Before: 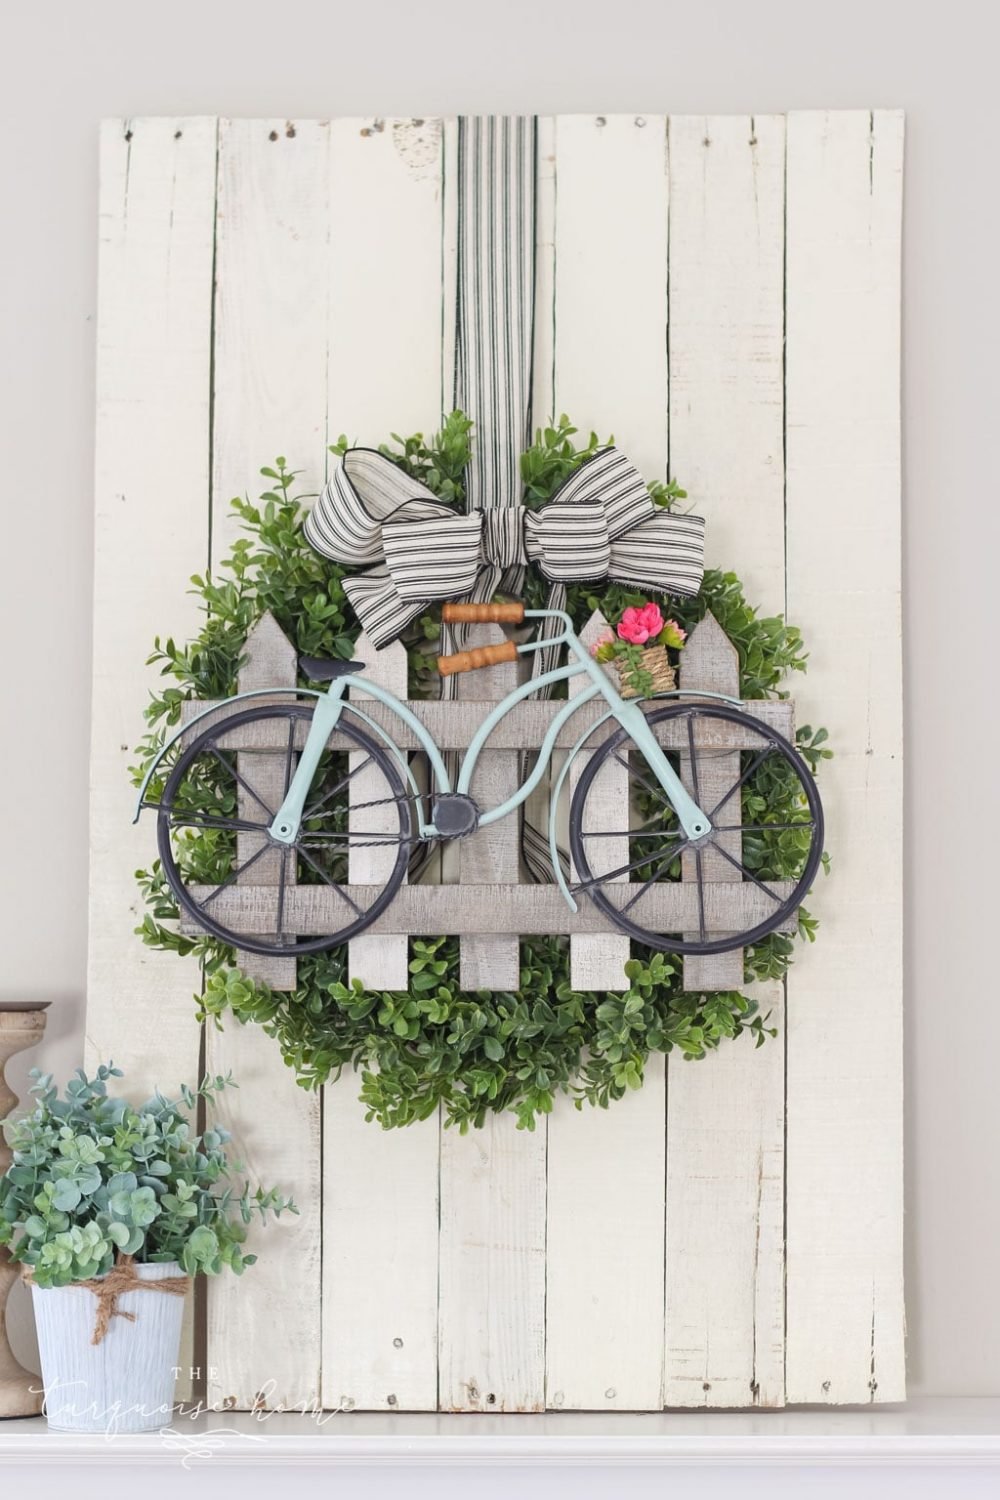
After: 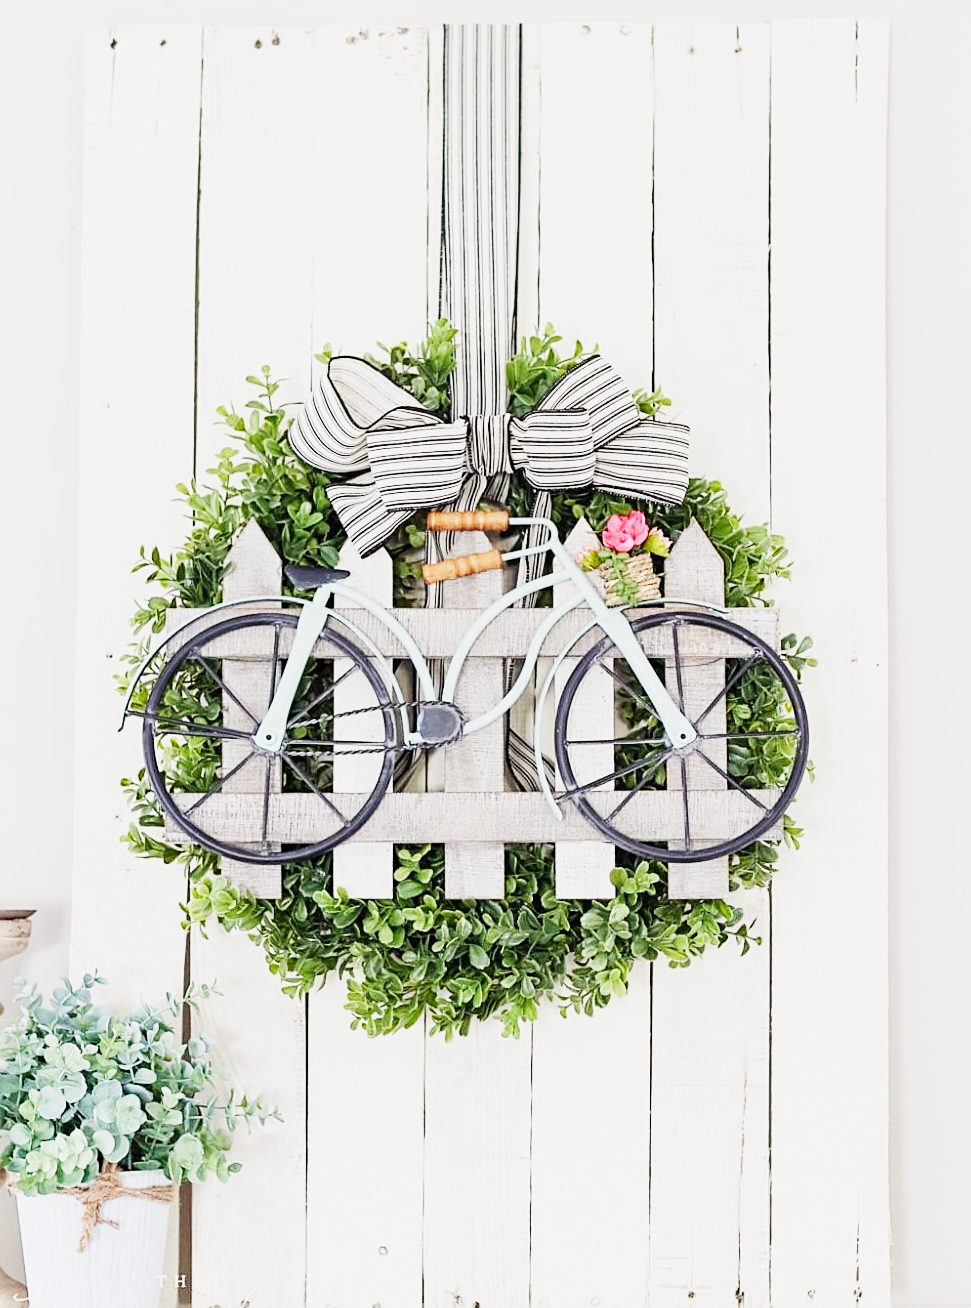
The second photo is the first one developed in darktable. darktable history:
sharpen: amount 0.575
crop: left 1.507%, top 6.147%, right 1.379%, bottom 6.637%
sigmoid: contrast 1.81, skew -0.21, preserve hue 0%, red attenuation 0.1, red rotation 0.035, green attenuation 0.1, green rotation -0.017, blue attenuation 0.15, blue rotation -0.052, base primaries Rec2020
exposure: black level correction 0.001, exposure 1.129 EV, compensate exposure bias true, compensate highlight preservation false
